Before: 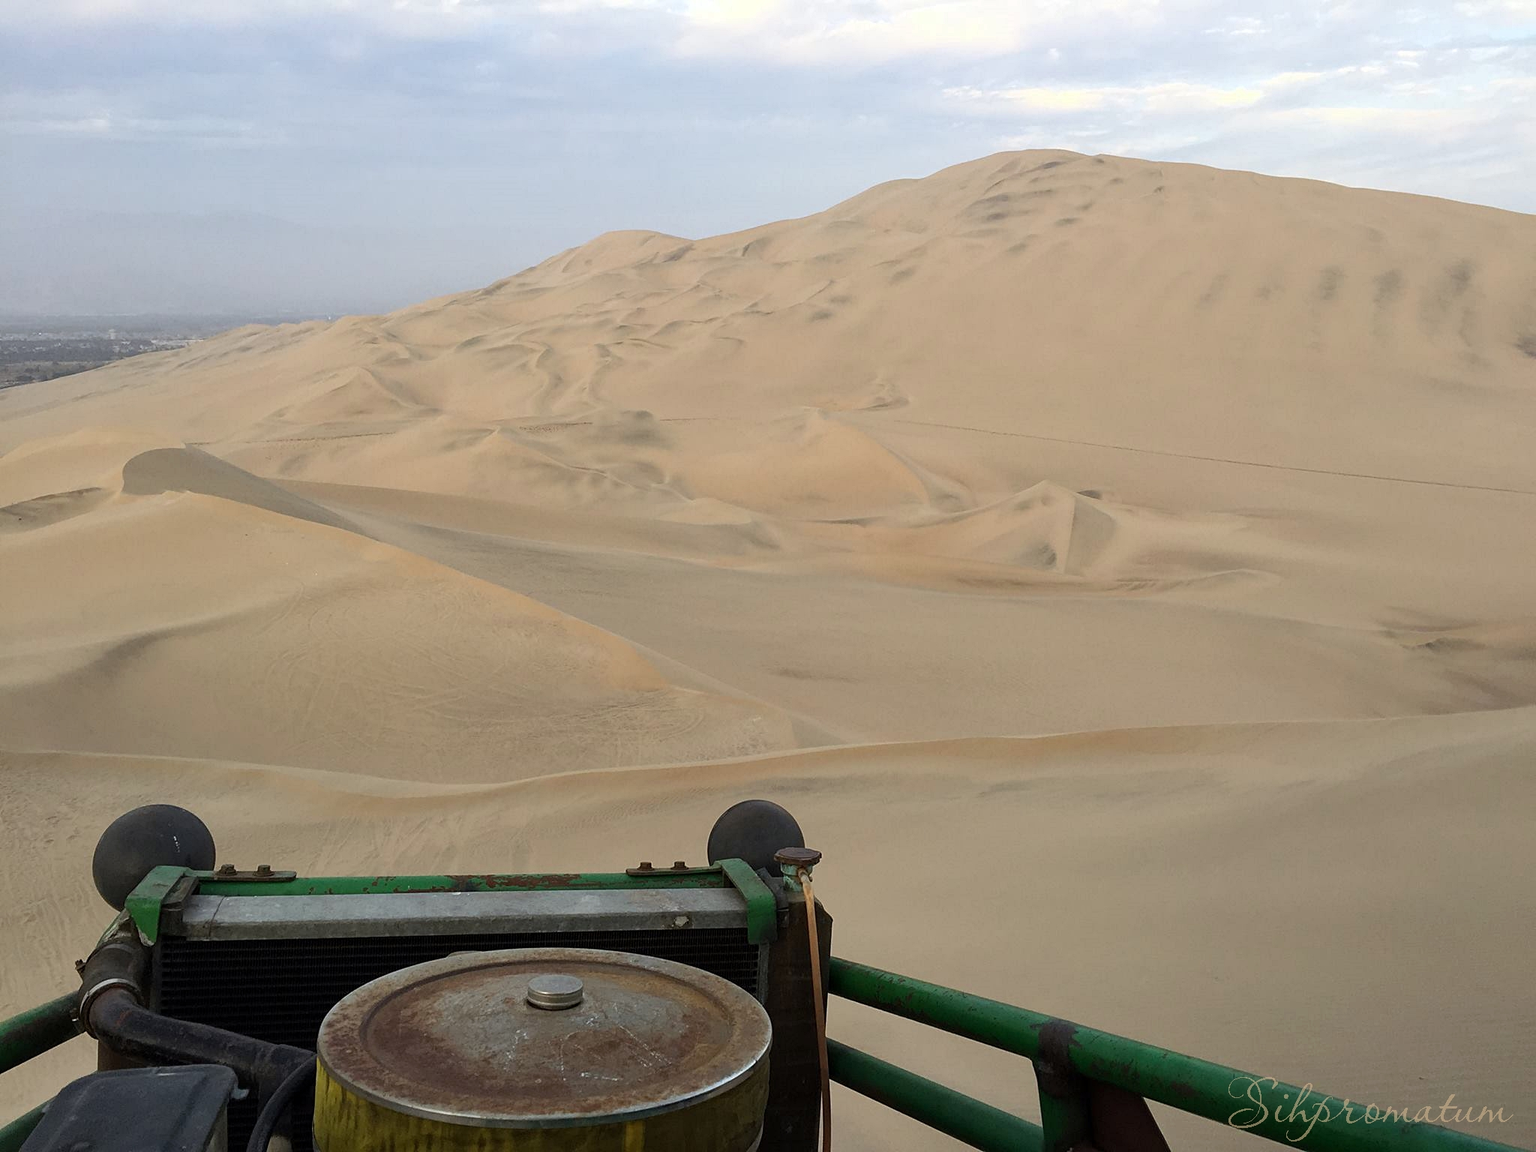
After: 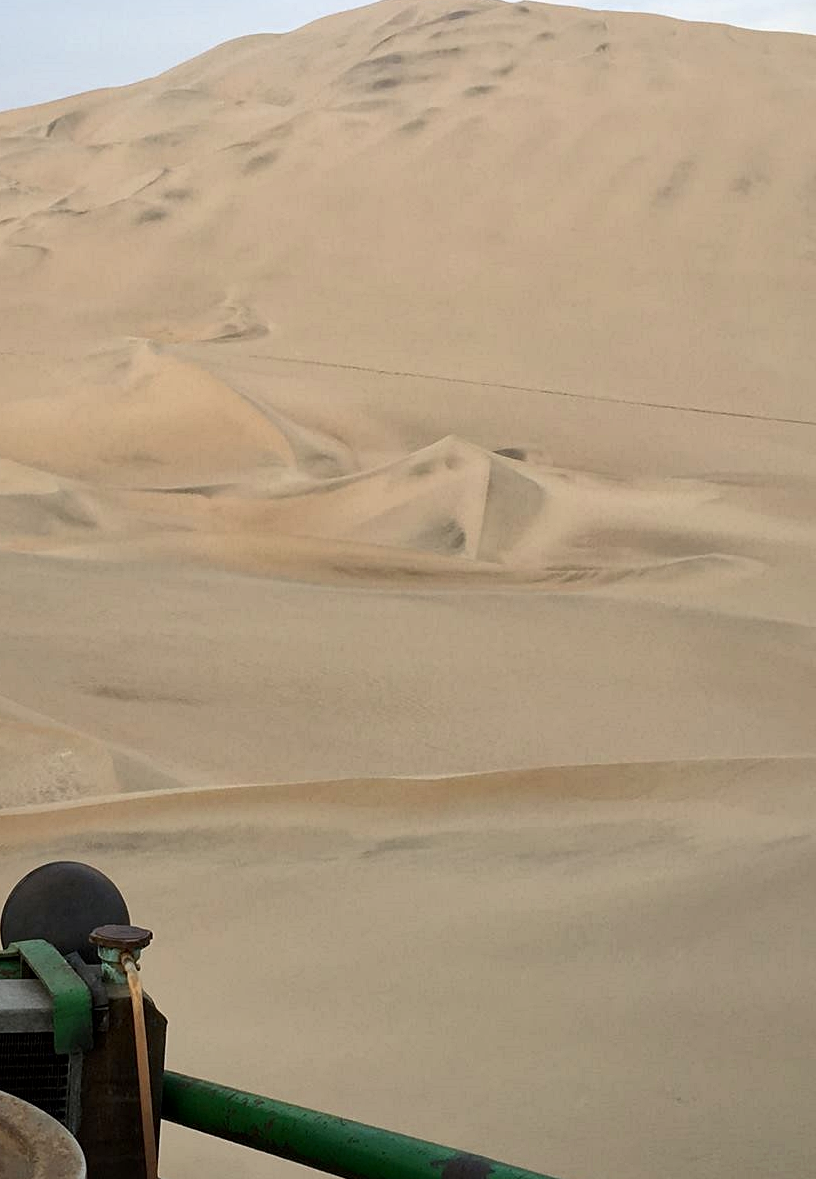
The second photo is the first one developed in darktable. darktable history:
local contrast: mode bilateral grid, contrast 20, coarseness 50, detail 138%, midtone range 0.2
contrast brightness saturation: contrast 0.098, brightness 0.014, saturation 0.018
crop: left 46.085%, top 13.376%, right 14.056%, bottom 9.866%
